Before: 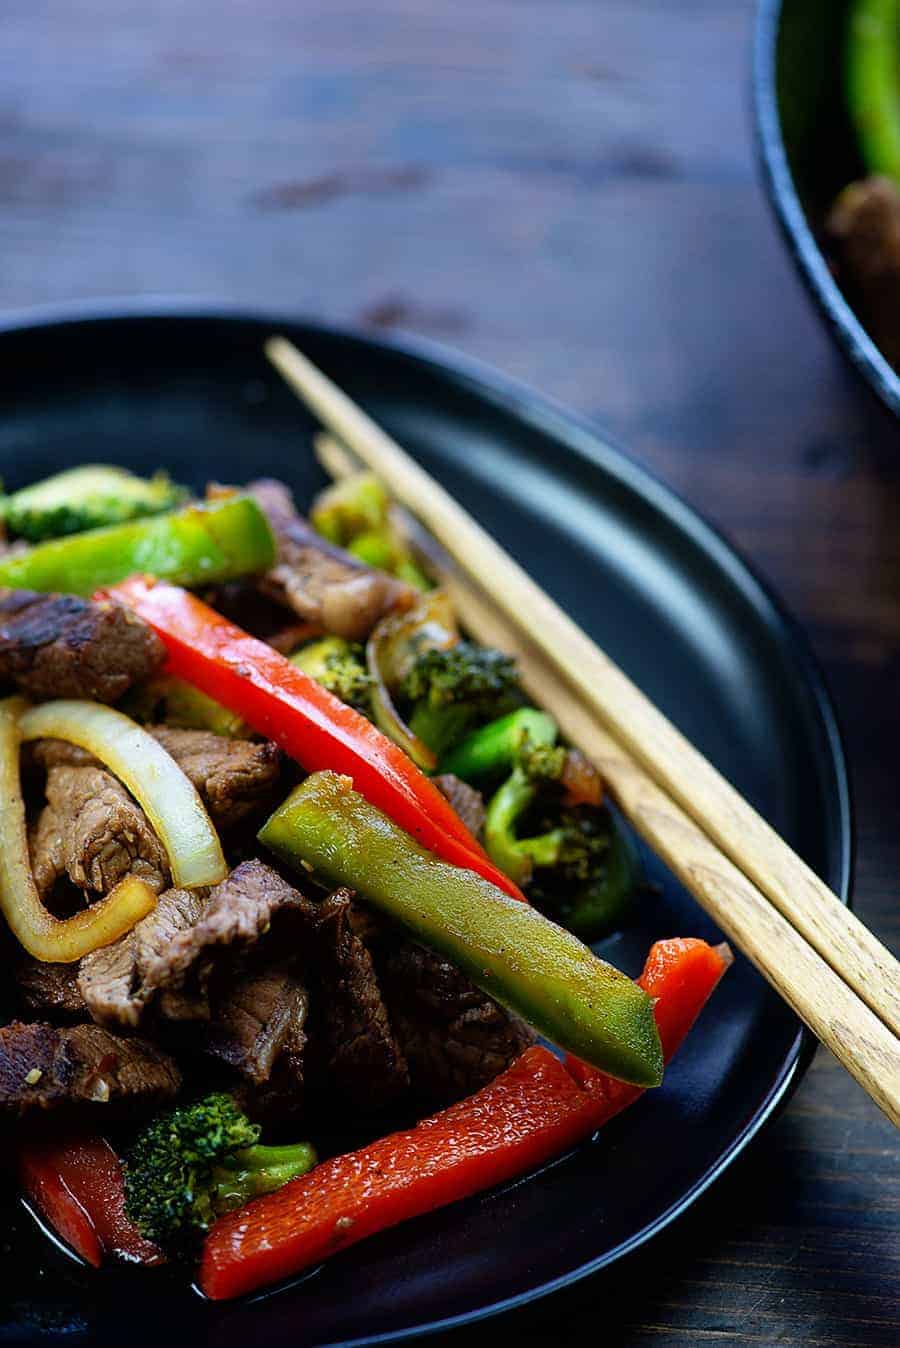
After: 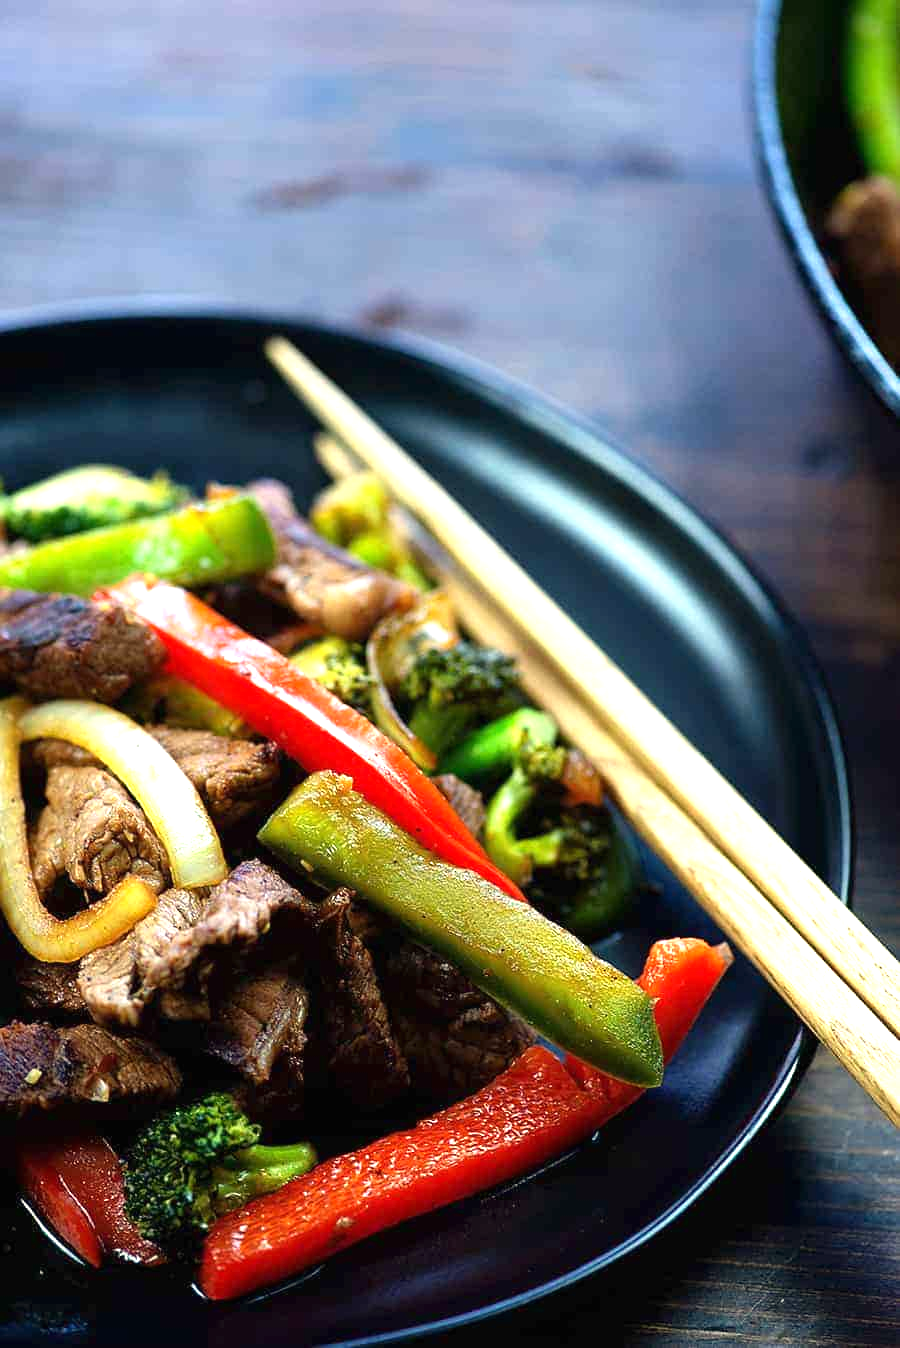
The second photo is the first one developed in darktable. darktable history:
white balance: red 1.029, blue 0.92
exposure: black level correction 0, exposure 0.9 EV, compensate highlight preservation false
